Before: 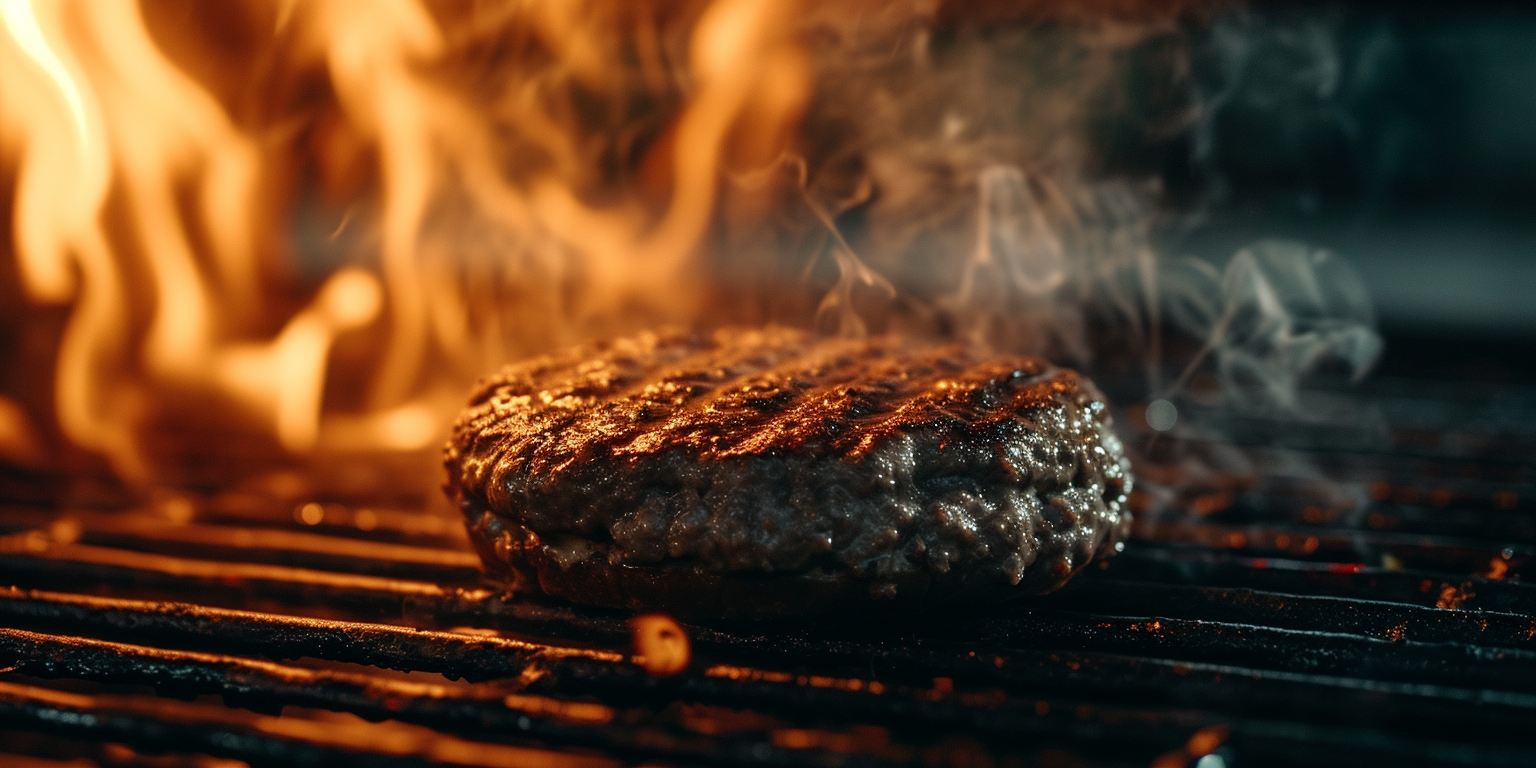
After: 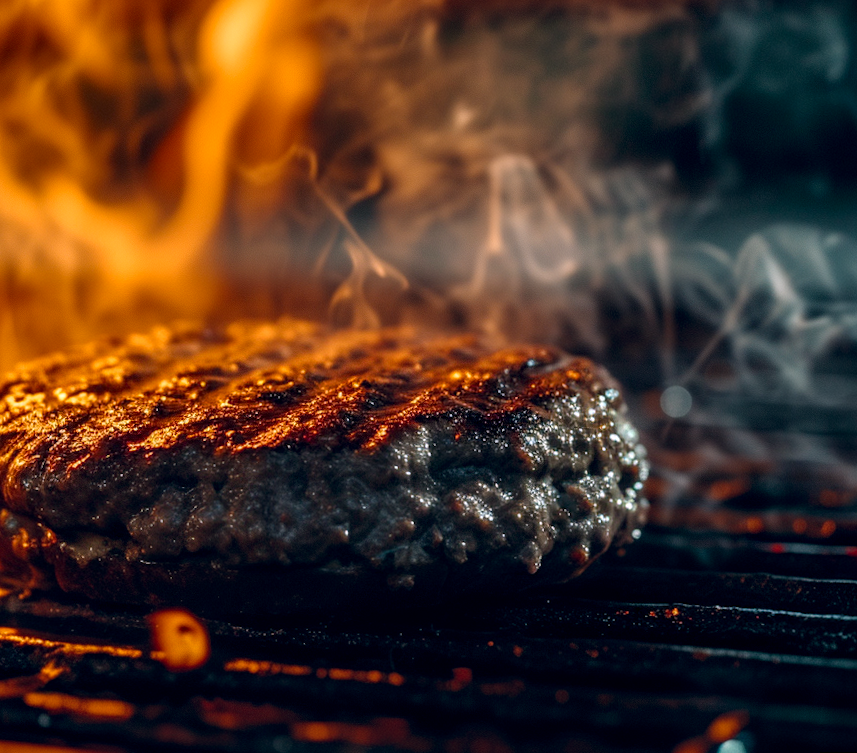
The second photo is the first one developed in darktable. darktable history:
color balance: output saturation 110%
crop: left 31.458%, top 0%, right 11.876%
rotate and perspective: rotation -1°, crop left 0.011, crop right 0.989, crop top 0.025, crop bottom 0.975
local contrast: detail 130%
color balance rgb: shadows lift › hue 87.51°, highlights gain › chroma 1.62%, highlights gain › hue 55.1°, global offset › chroma 0.06%, global offset › hue 253.66°, linear chroma grading › global chroma 0.5%, perceptual saturation grading › global saturation 16.38%
color calibration: illuminant as shot in camera, x 0.358, y 0.373, temperature 4628.91 K
